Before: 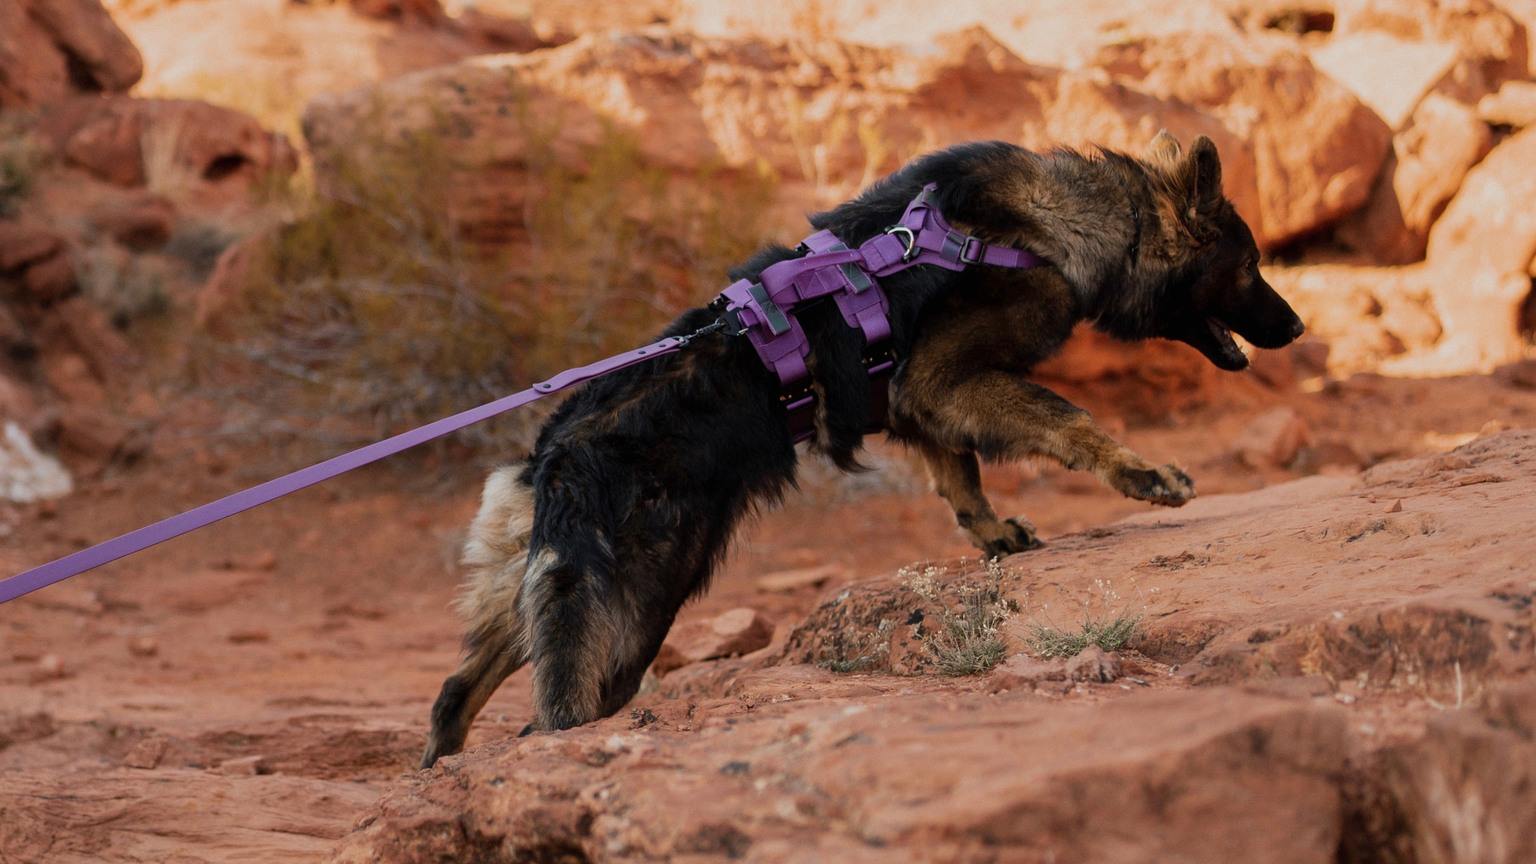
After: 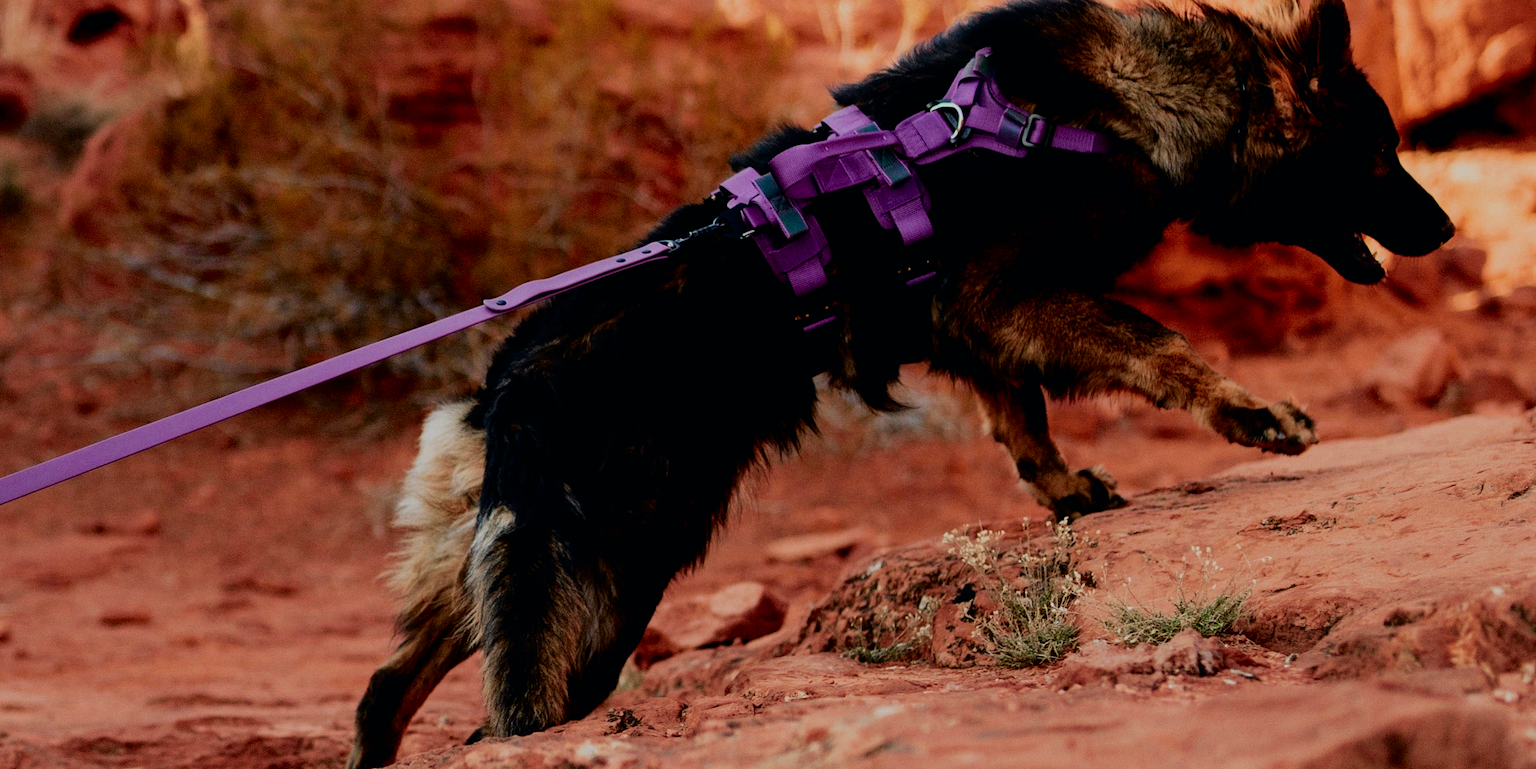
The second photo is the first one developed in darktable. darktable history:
crop: left 9.712%, top 16.928%, right 10.845%, bottom 12.332%
filmic rgb: middle gray luminance 29%, black relative exposure -10.3 EV, white relative exposure 5.5 EV, threshold 6 EV, target black luminance 0%, hardness 3.95, latitude 2.04%, contrast 1.132, highlights saturation mix 5%, shadows ↔ highlights balance 15.11%, add noise in highlights 0, preserve chrominance no, color science v3 (2019), use custom middle-gray values true, iterations of high-quality reconstruction 0, contrast in highlights soft, enable highlight reconstruction true
color zones: curves: ch0 [(0.068, 0.464) (0.25, 0.5) (0.48, 0.508) (0.75, 0.536) (0.886, 0.476) (0.967, 0.456)]; ch1 [(0.066, 0.456) (0.25, 0.5) (0.616, 0.508) (0.746, 0.56) (0.934, 0.444)]
tone curve: curves: ch0 [(0, 0) (0.051, 0.027) (0.096, 0.071) (0.219, 0.248) (0.428, 0.52) (0.596, 0.713) (0.727, 0.823) (0.859, 0.924) (1, 1)]; ch1 [(0, 0) (0.1, 0.038) (0.318, 0.221) (0.413, 0.325) (0.454, 0.41) (0.493, 0.478) (0.503, 0.501) (0.516, 0.515) (0.548, 0.575) (0.561, 0.596) (0.594, 0.647) (0.666, 0.701) (1, 1)]; ch2 [(0, 0) (0.453, 0.44) (0.479, 0.476) (0.504, 0.5) (0.52, 0.526) (0.557, 0.585) (0.583, 0.608) (0.824, 0.815) (1, 1)], color space Lab, independent channels, preserve colors none
